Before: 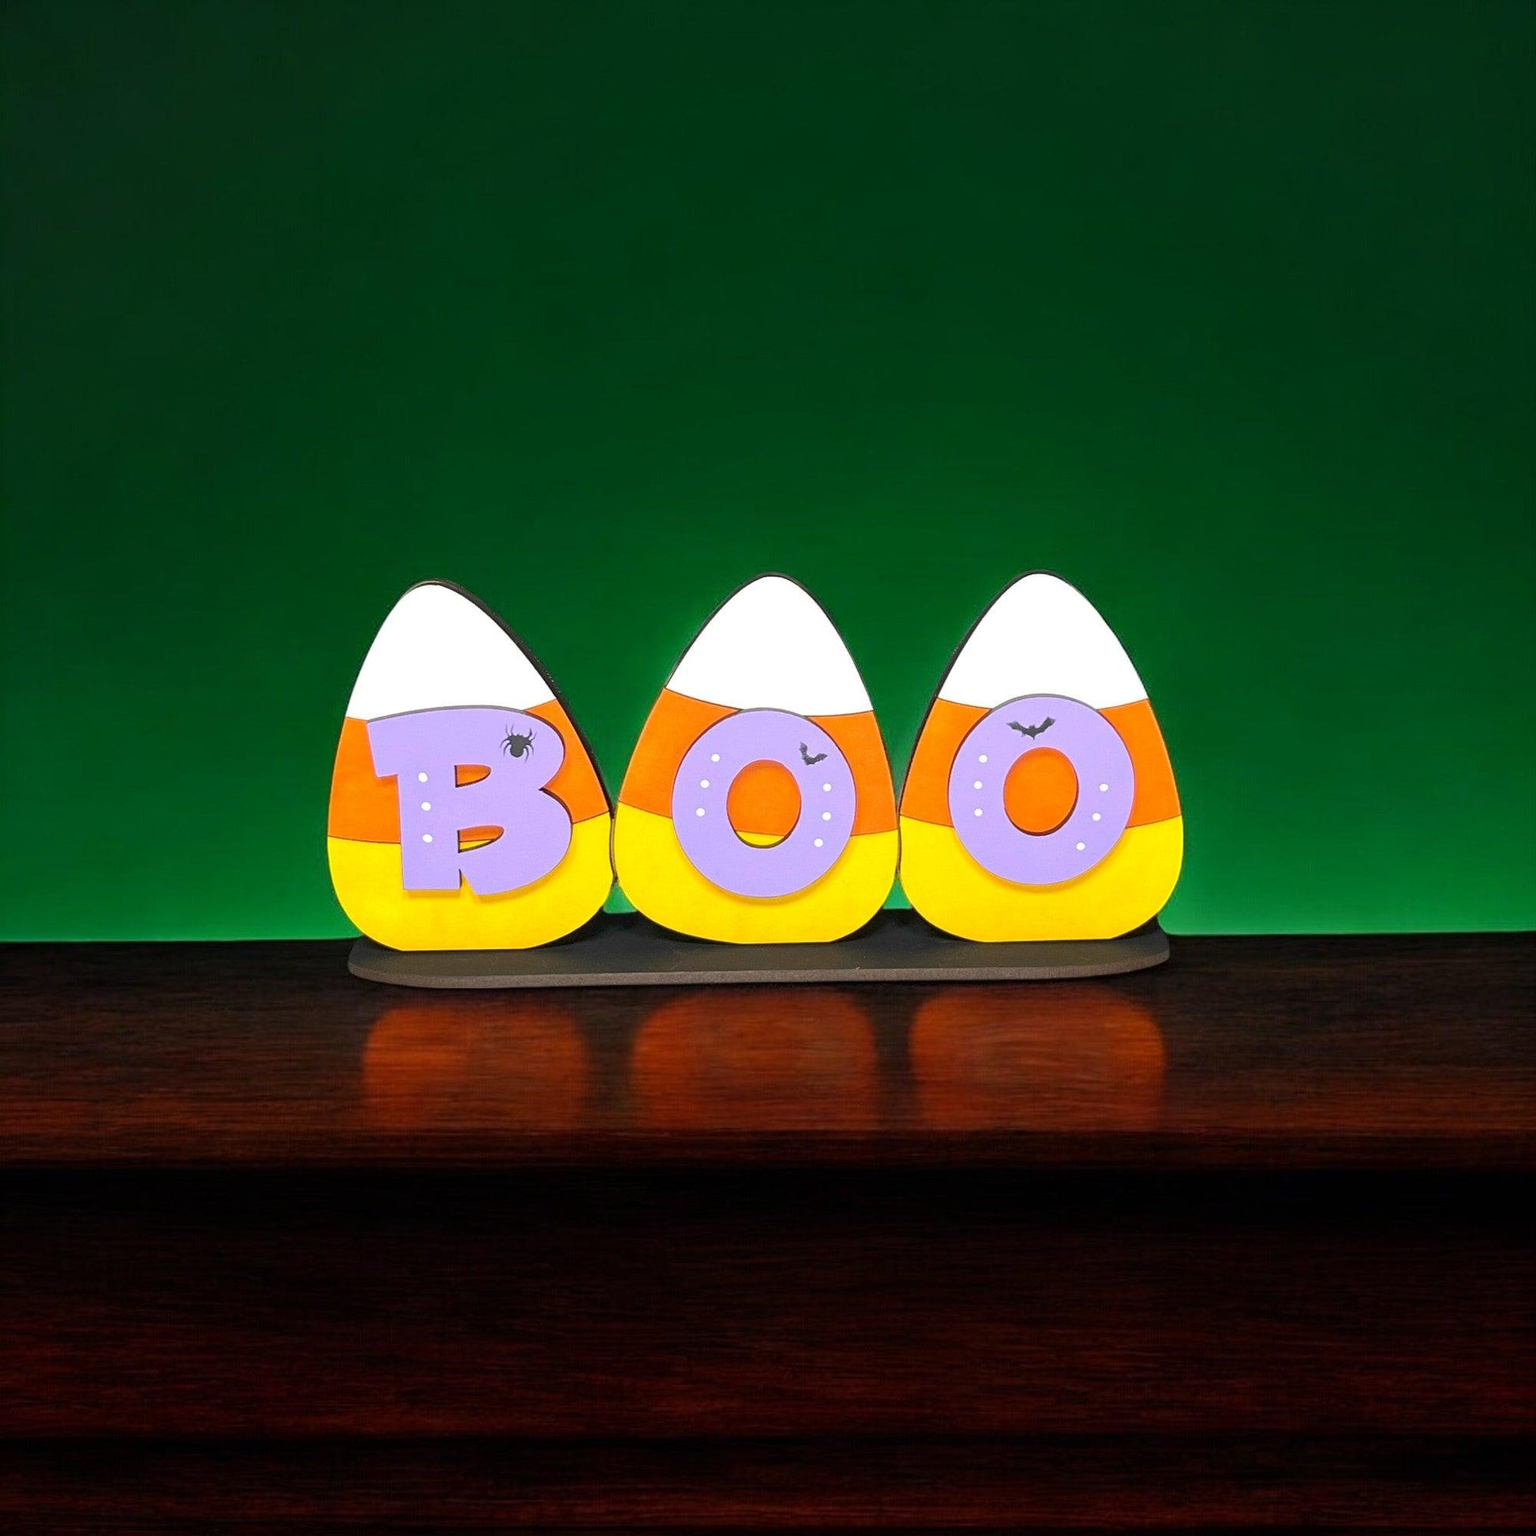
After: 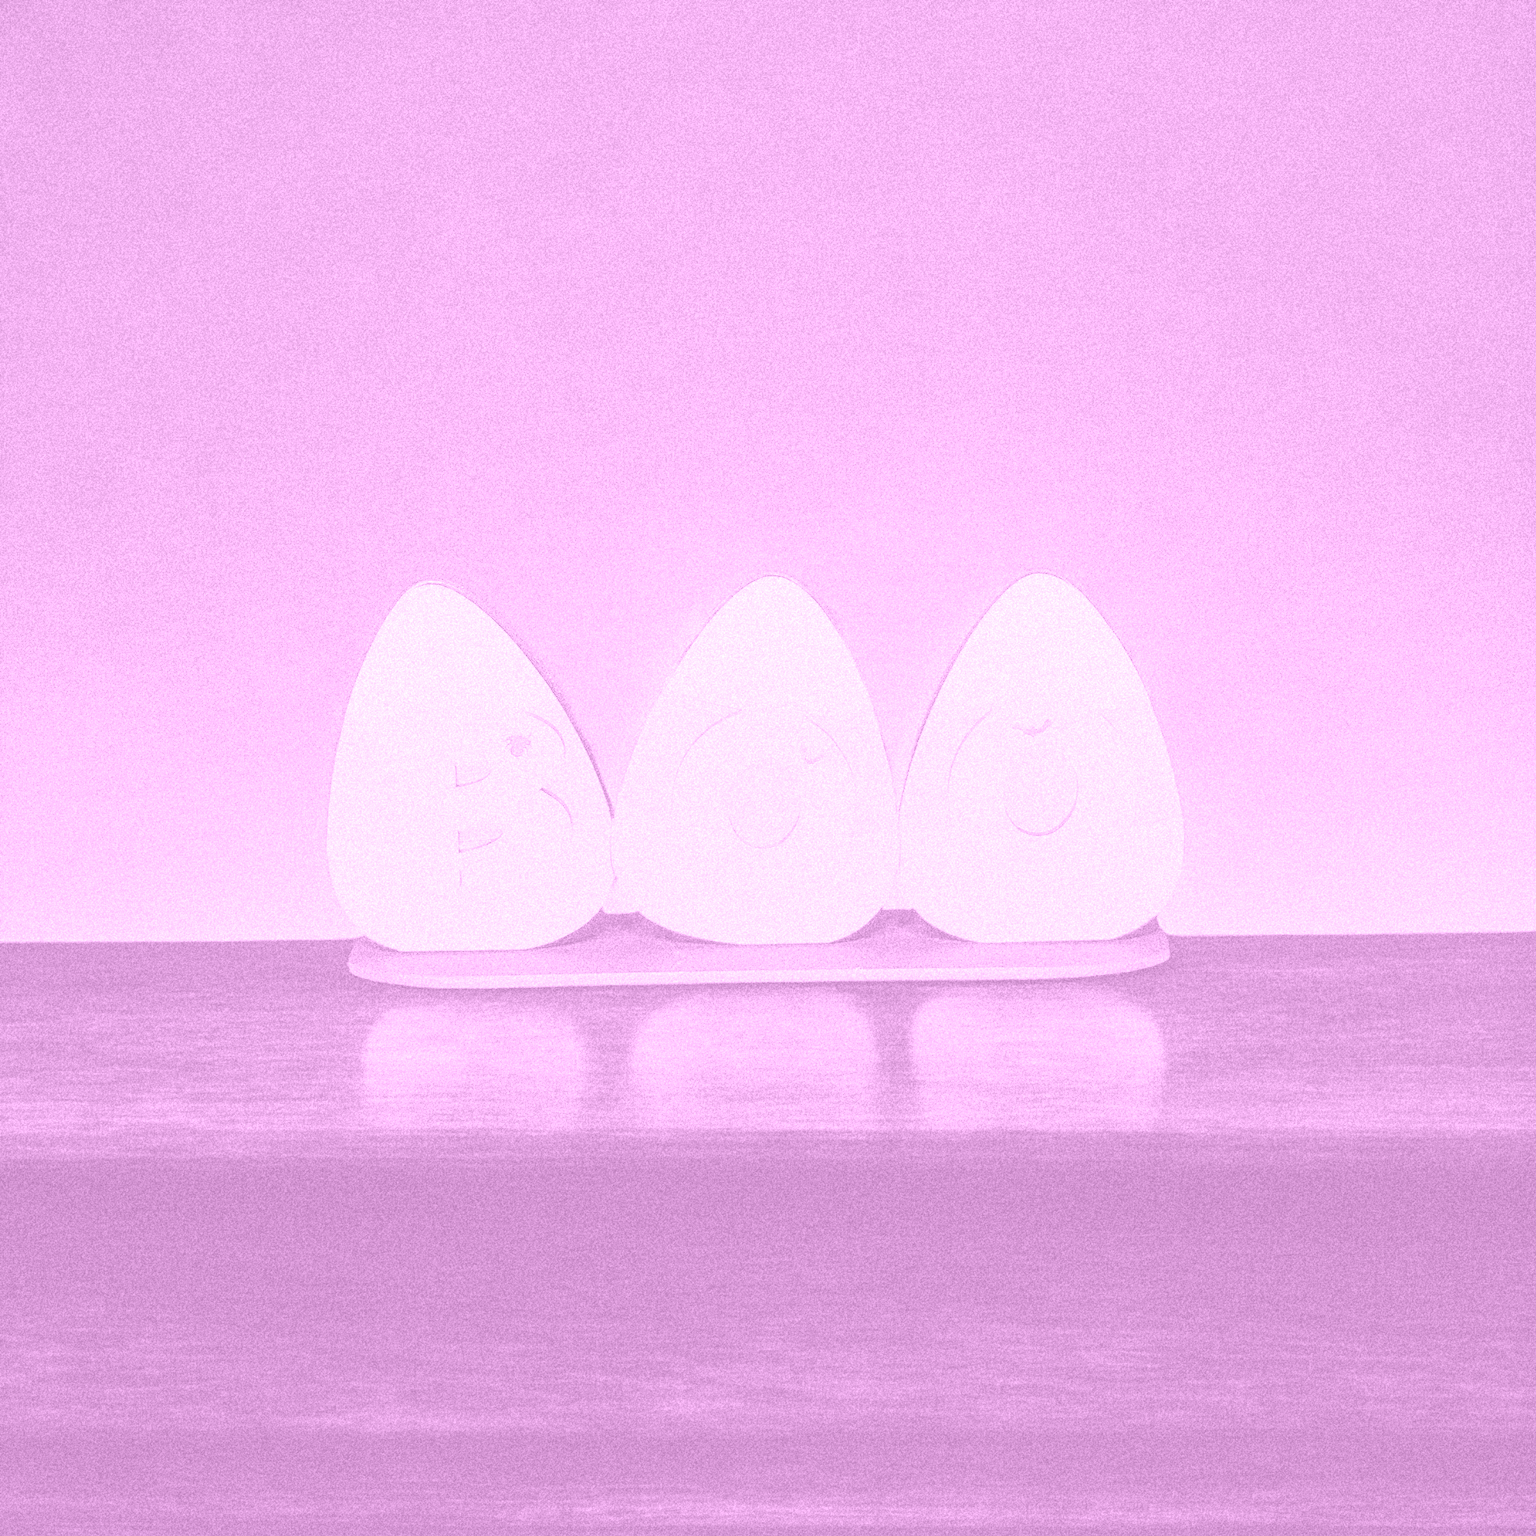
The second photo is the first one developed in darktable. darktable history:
local contrast: on, module defaults
exposure: exposure 1.5 EV, compensate highlight preservation false
colorize: hue 331.2°, saturation 75%, source mix 30.28%, lightness 70.52%, version 1
base curve: curves: ch0 [(0, 0) (0.026, 0.03) (0.109, 0.232) (0.351, 0.748) (0.669, 0.968) (1, 1)], preserve colors none
grain: strength 35%, mid-tones bias 0%
